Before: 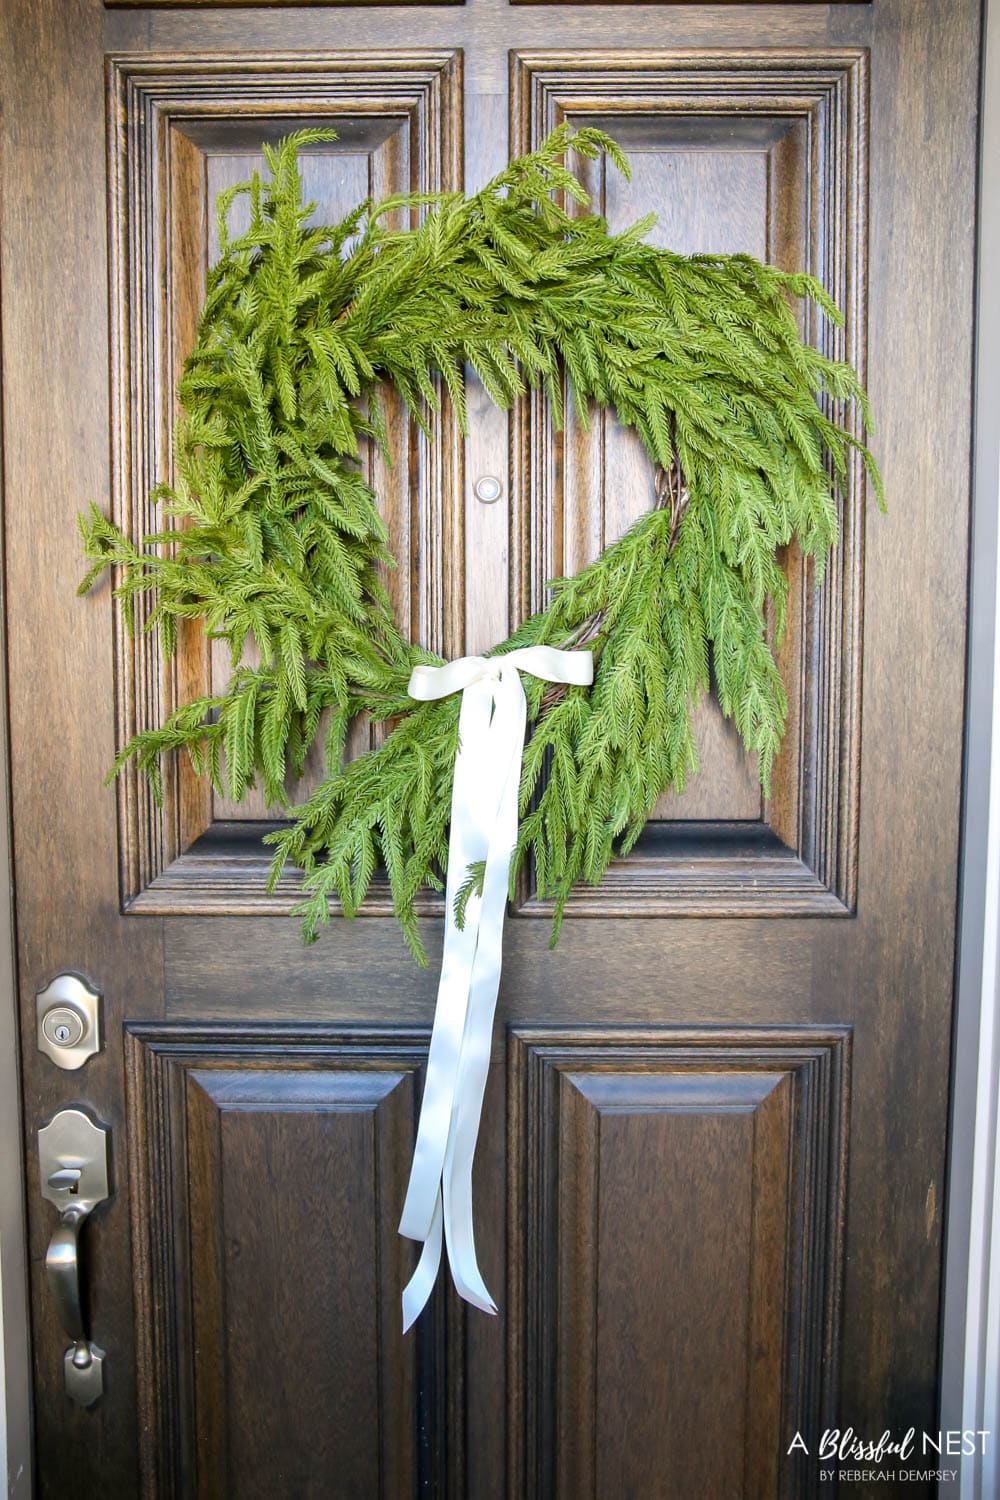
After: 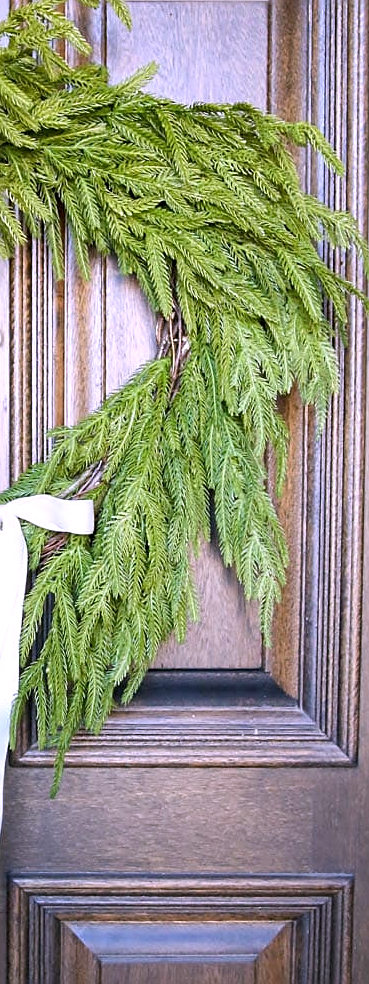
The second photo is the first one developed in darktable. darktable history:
sharpen: on, module defaults
crop and rotate: left 49.936%, top 10.094%, right 13.136%, bottom 24.256%
tone equalizer: on, module defaults
white balance: red 1.042, blue 1.17
